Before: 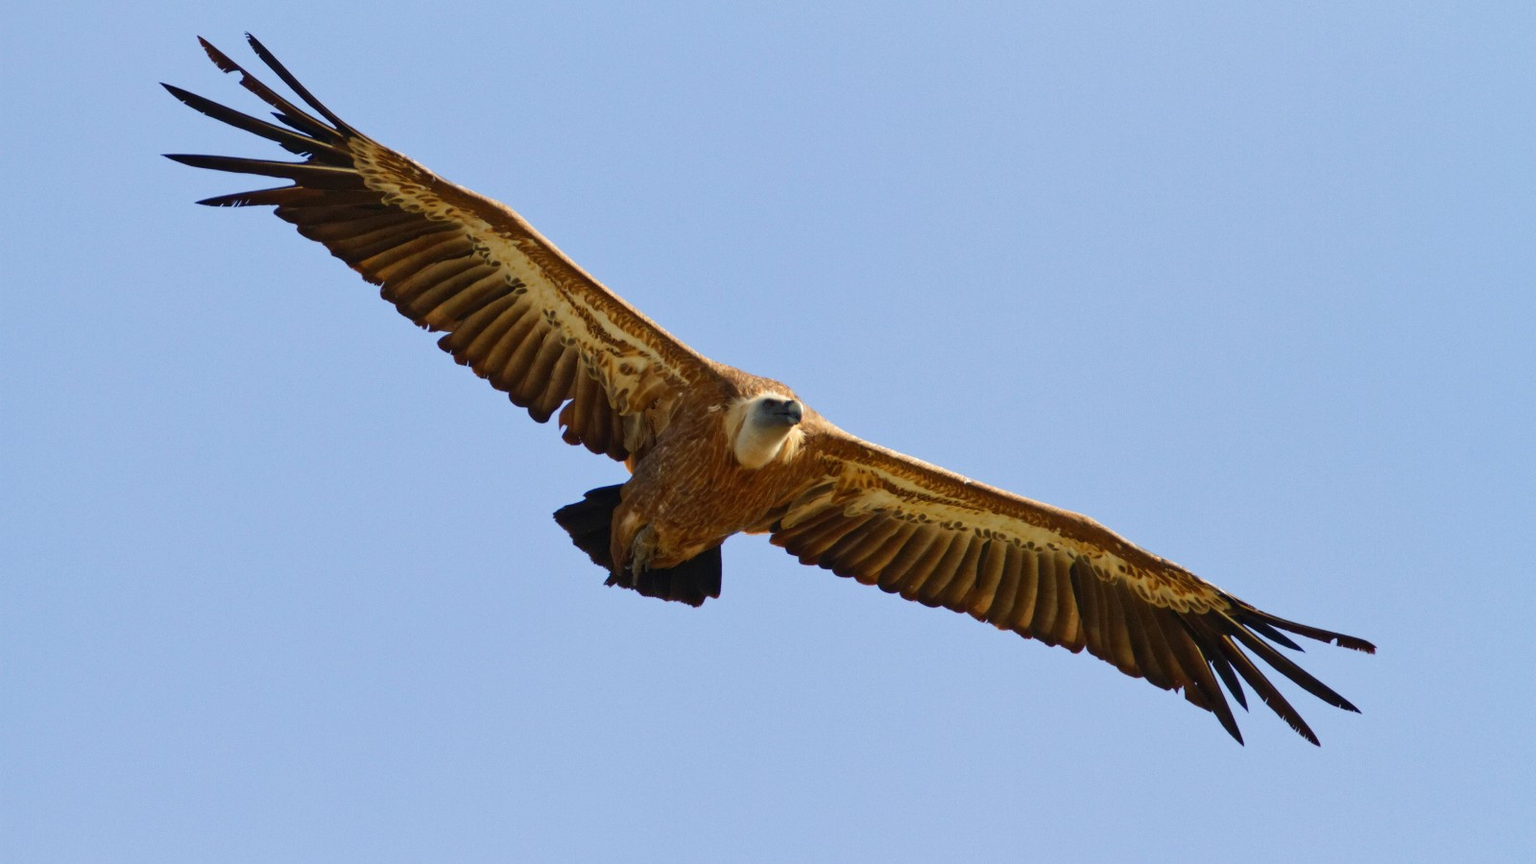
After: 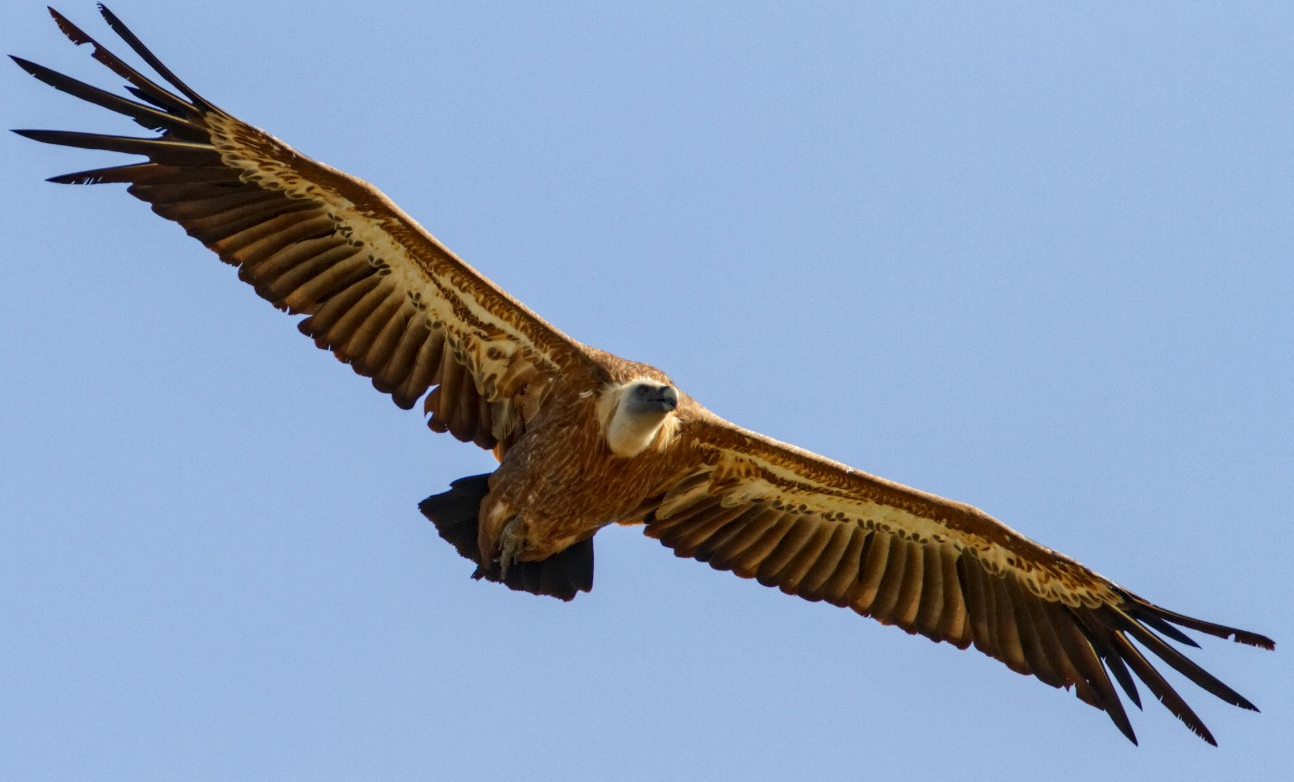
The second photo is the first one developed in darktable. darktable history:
crop: left 9.929%, top 3.475%, right 9.188%, bottom 9.529%
local contrast: detail 130%
